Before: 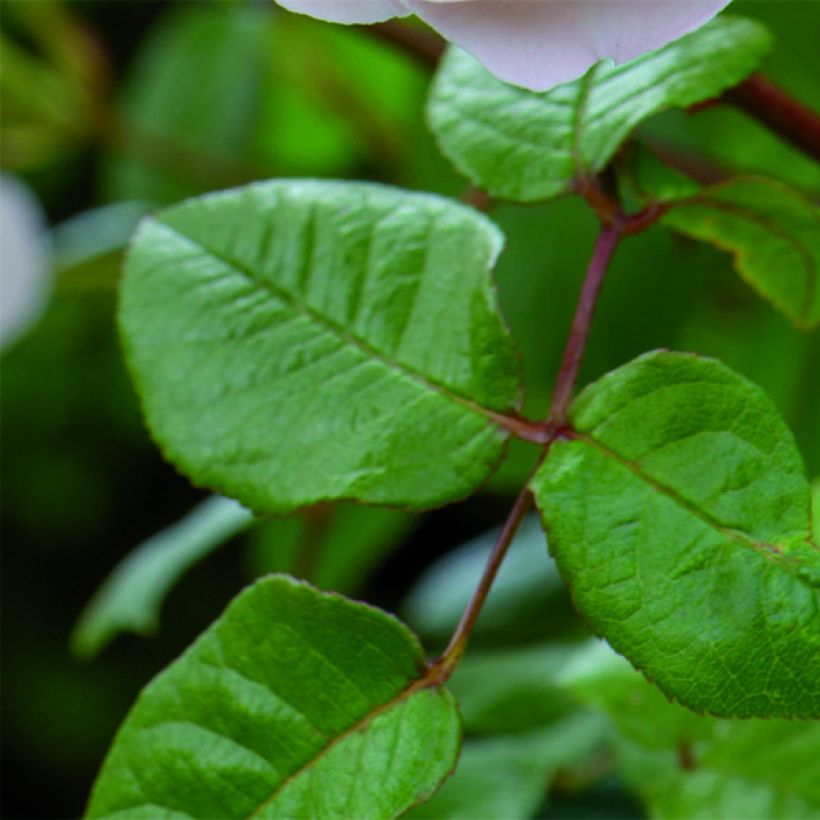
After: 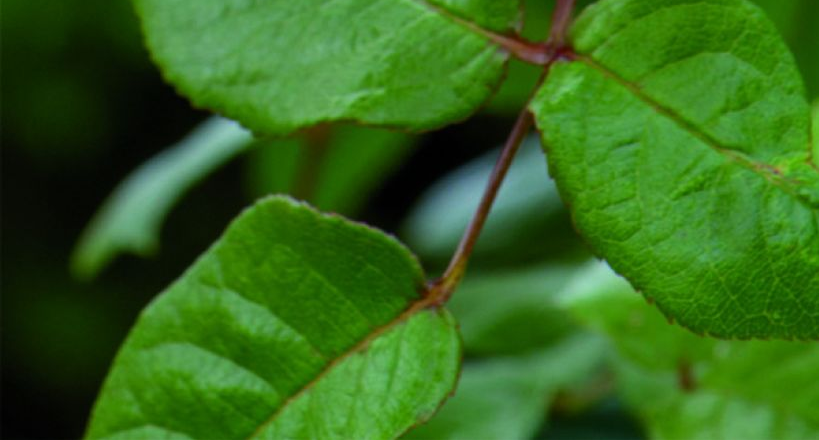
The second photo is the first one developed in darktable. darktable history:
crop and rotate: top 46.26%, right 0.062%
